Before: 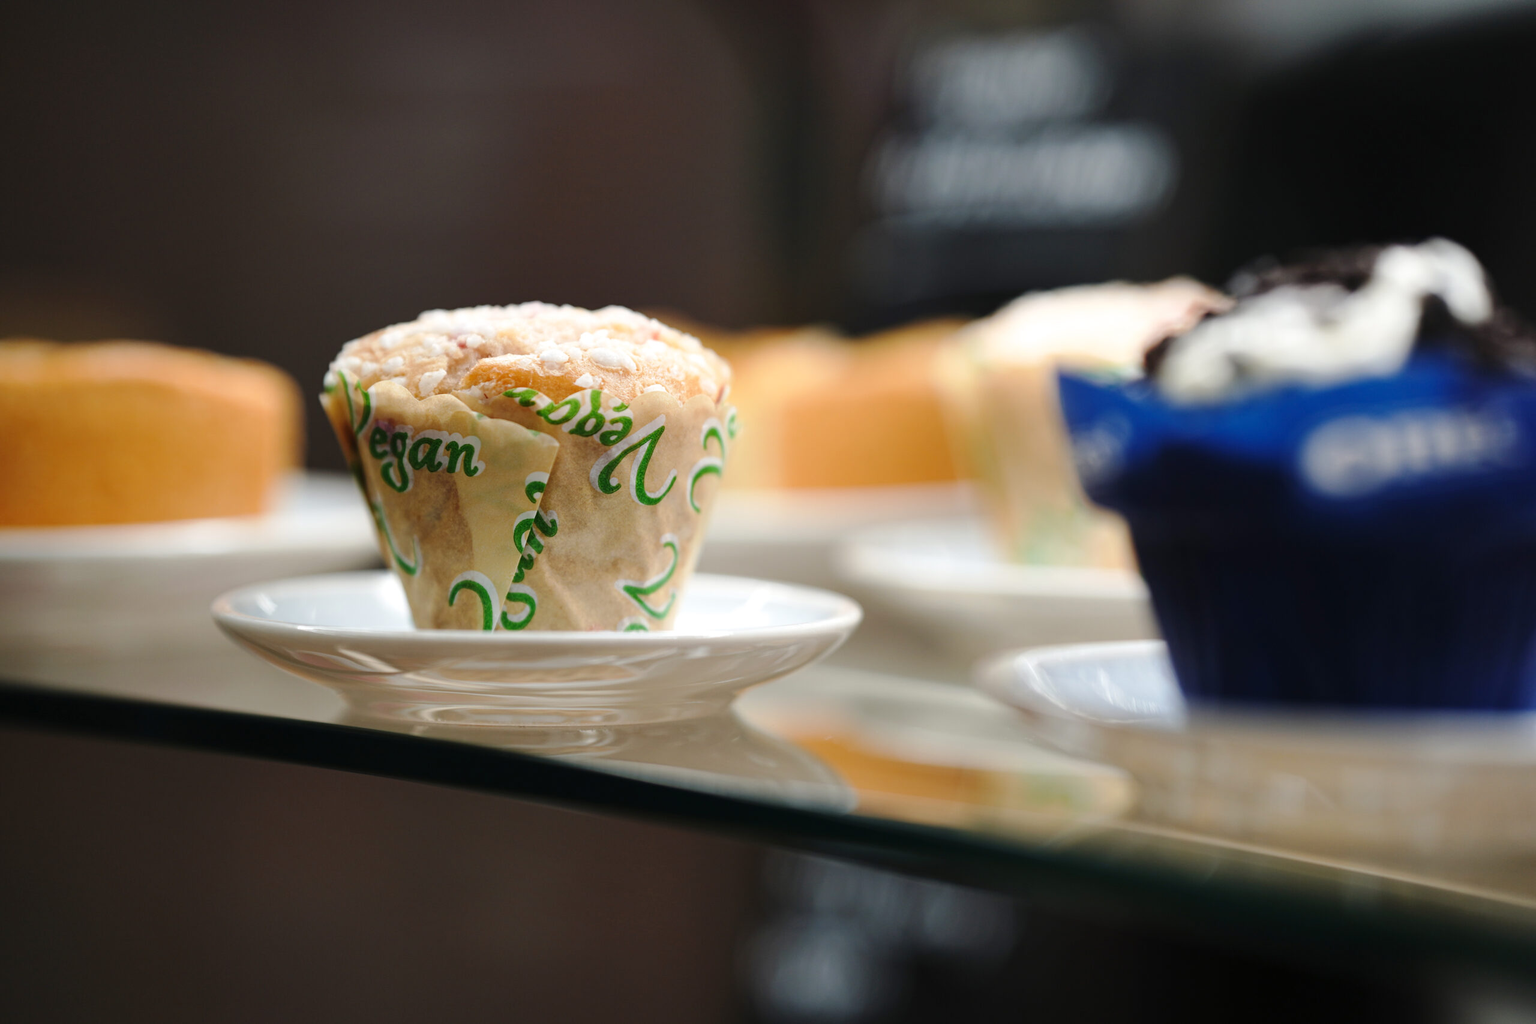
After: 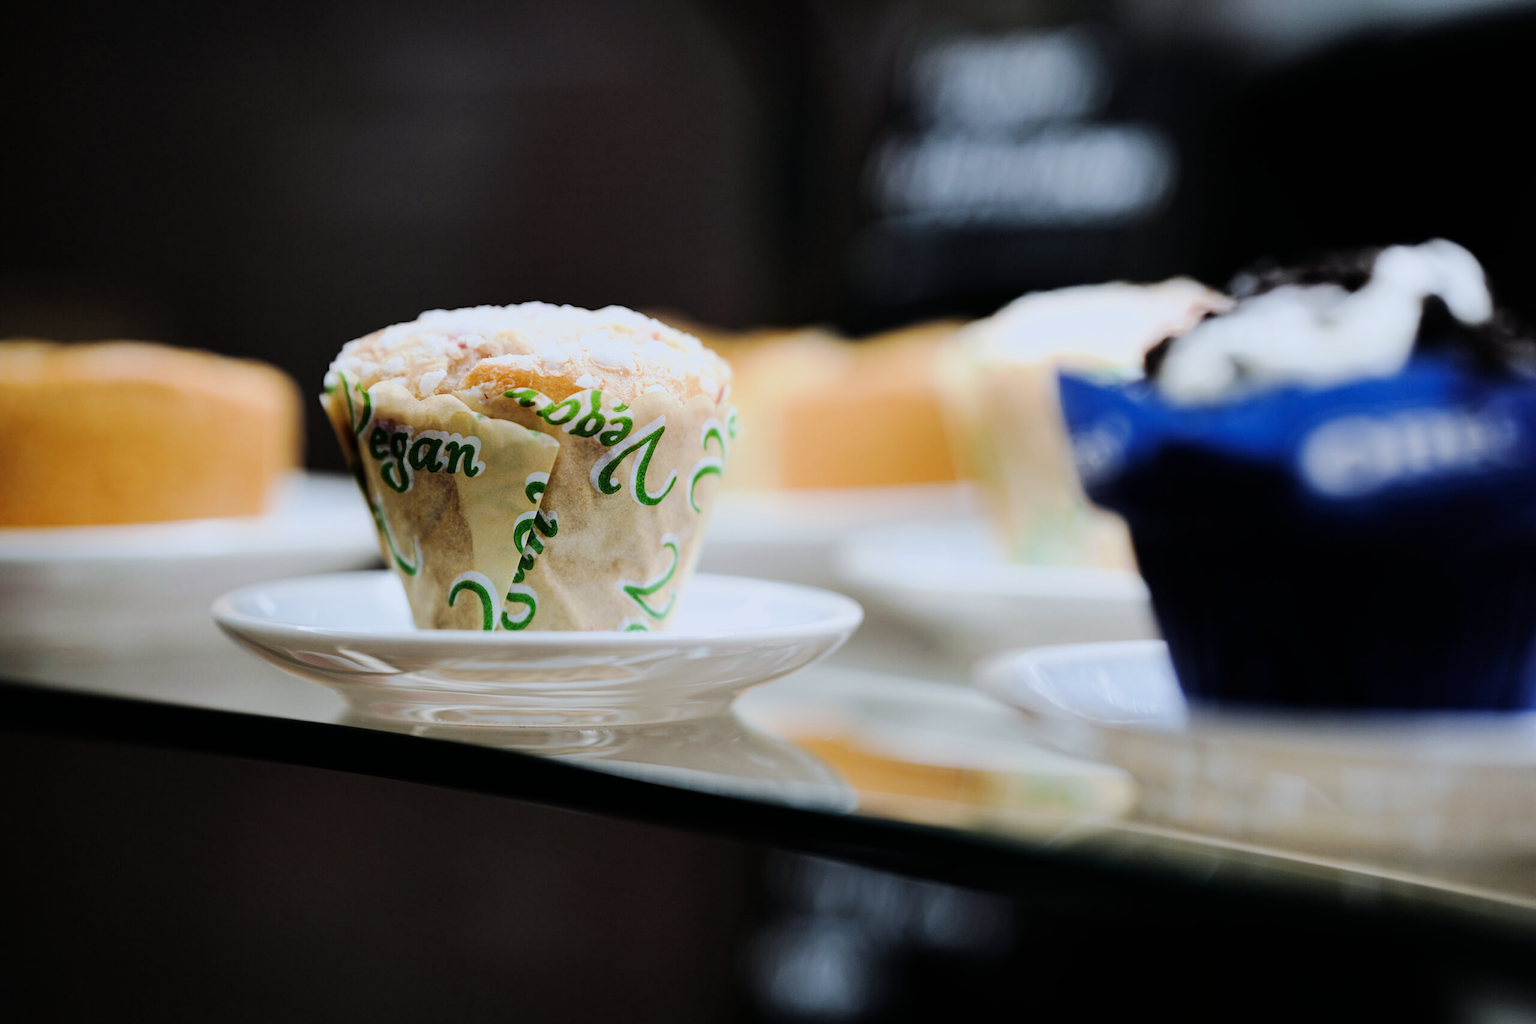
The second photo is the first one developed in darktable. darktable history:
white balance: red 0.931, blue 1.11
filmic rgb: black relative exposure -7.65 EV, white relative exposure 4.56 EV, hardness 3.61
tone equalizer: -8 EV -0.75 EV, -7 EV -0.7 EV, -6 EV -0.6 EV, -5 EV -0.4 EV, -3 EV 0.4 EV, -2 EV 0.6 EV, -1 EV 0.7 EV, +0 EV 0.75 EV, edges refinement/feathering 500, mask exposure compensation -1.57 EV, preserve details no
